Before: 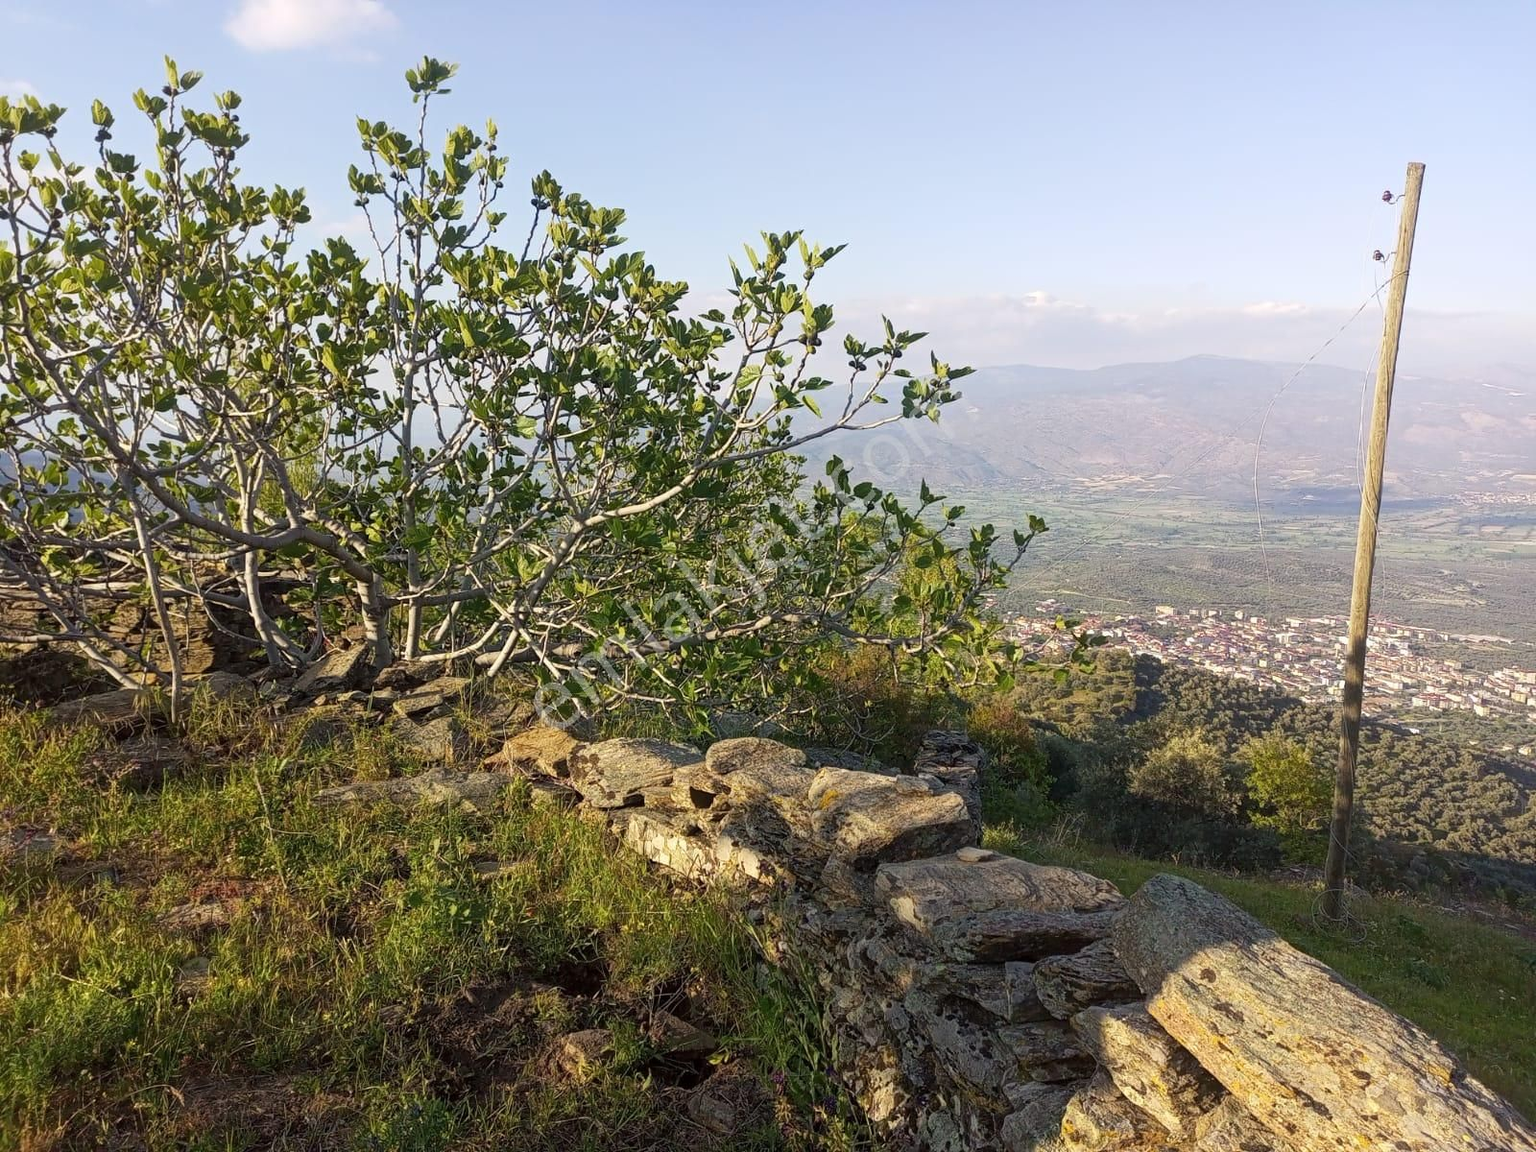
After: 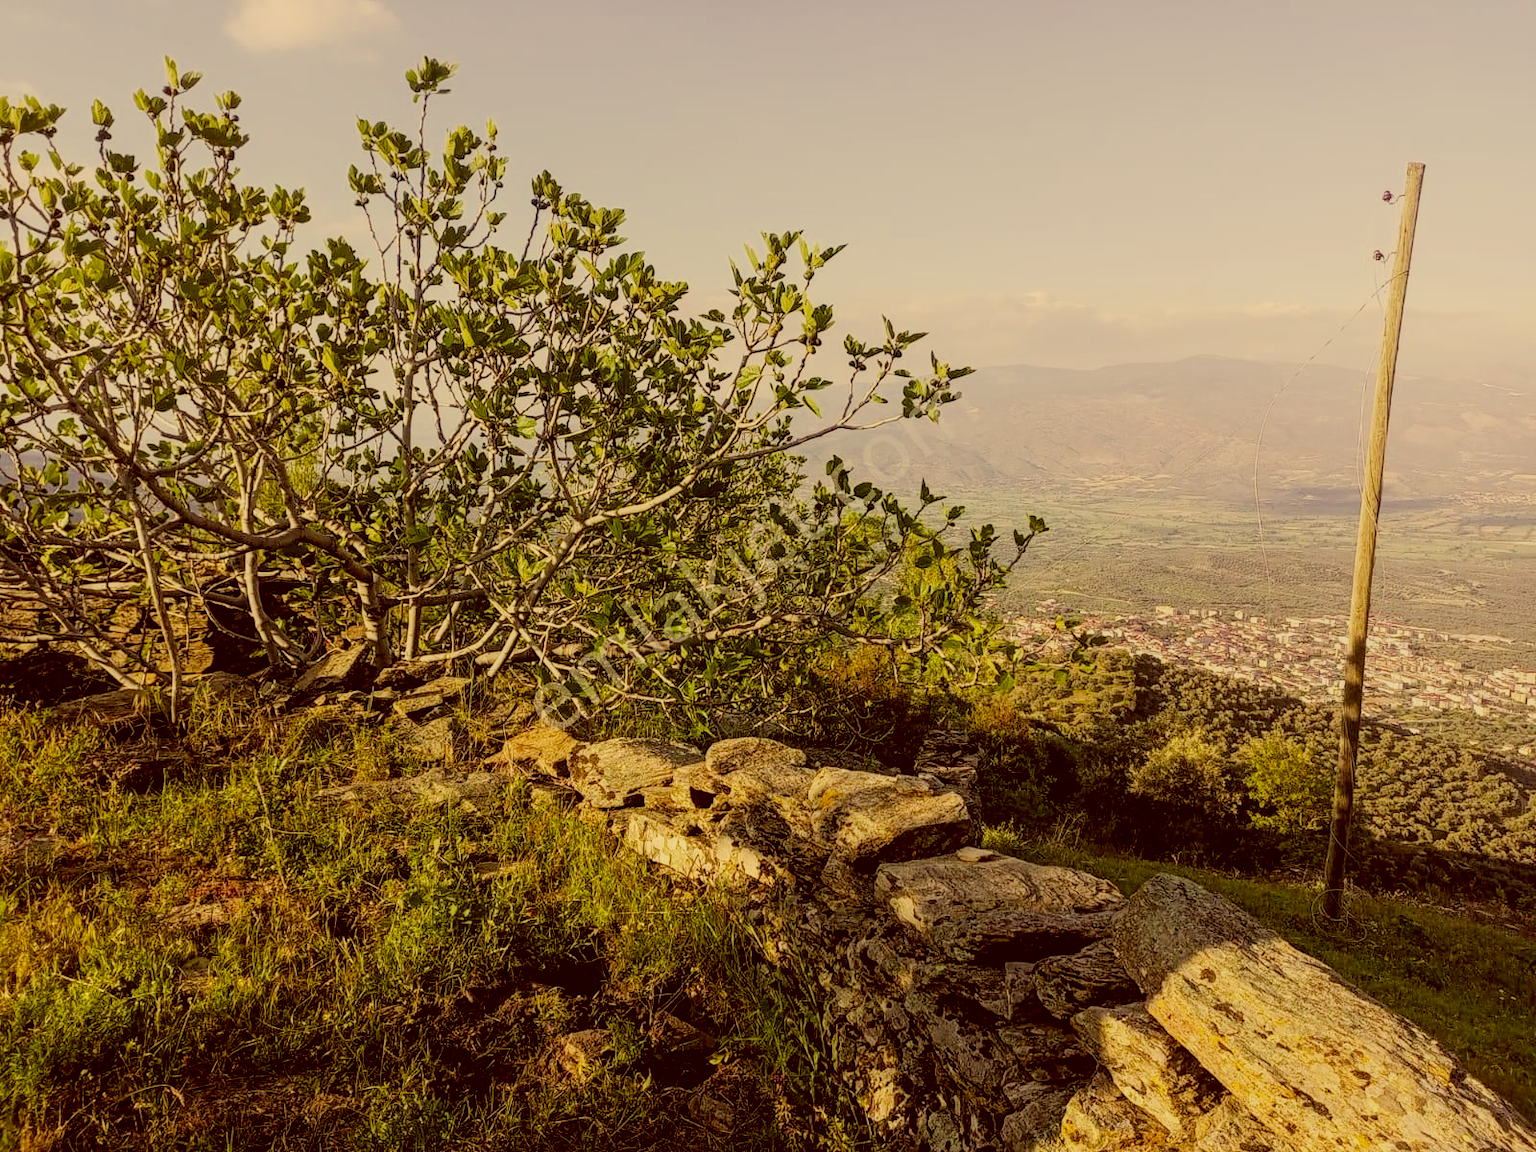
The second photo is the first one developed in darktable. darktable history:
exposure: black level correction 0.007, exposure 0.159 EV, compensate highlight preservation false
local contrast: on, module defaults
filmic rgb: black relative exposure -6.86 EV, white relative exposure 5.85 EV, hardness 2.68
tone equalizer: on, module defaults
color correction: highlights a* 1.12, highlights b* 24.96, shadows a* 15.49, shadows b* 24.82
